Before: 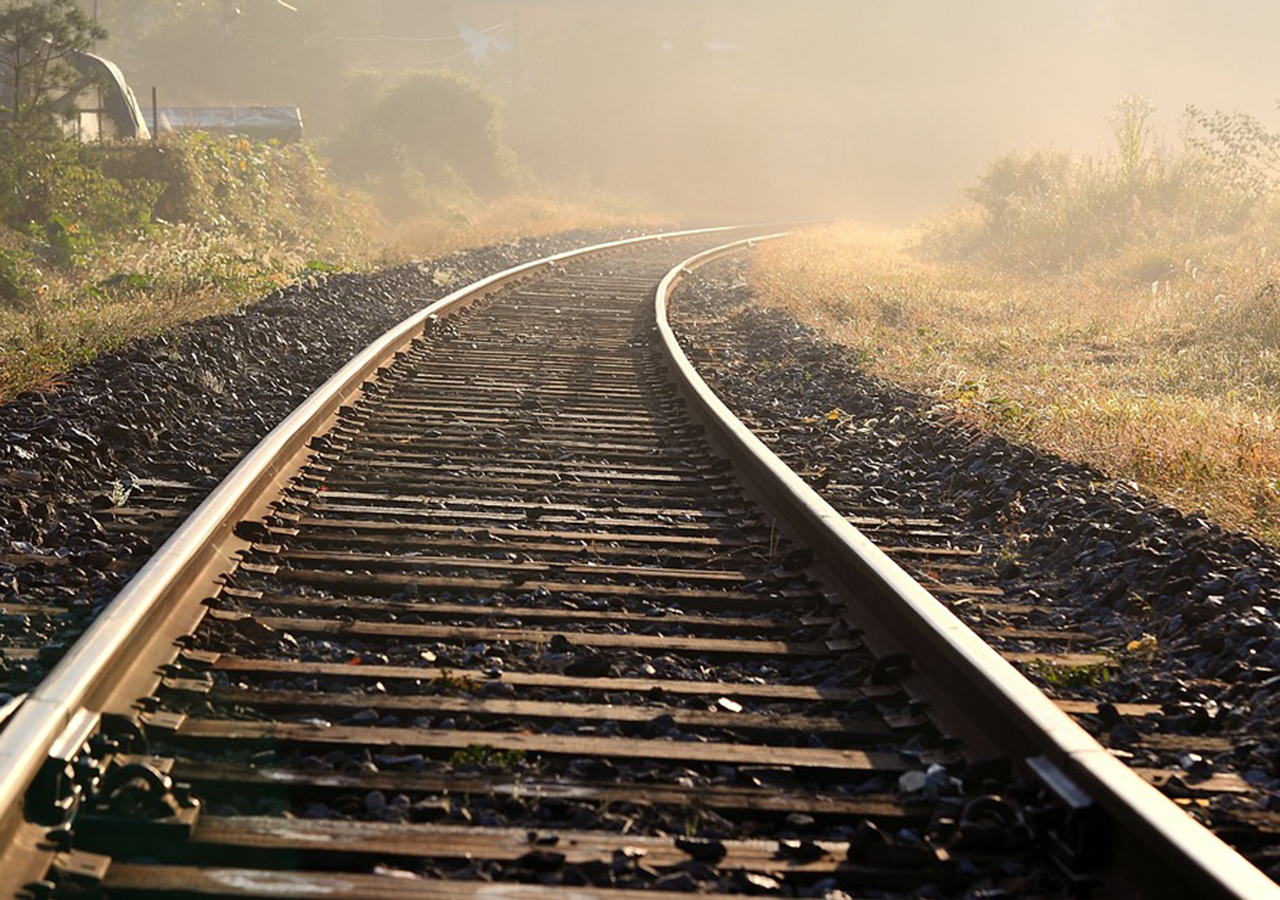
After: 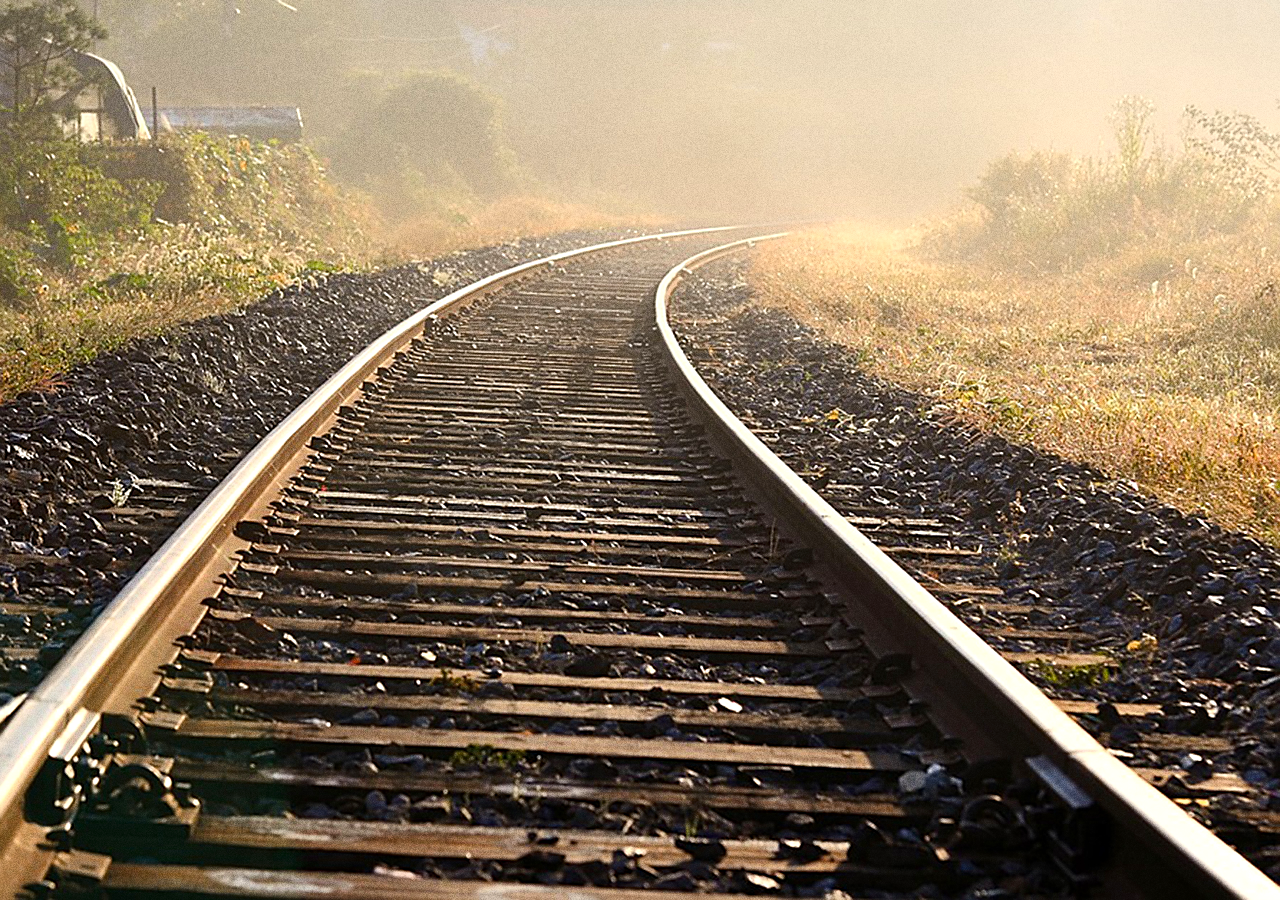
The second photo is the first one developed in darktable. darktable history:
color balance rgb: linear chroma grading › shadows 19.44%, linear chroma grading › highlights 3.42%, linear chroma grading › mid-tones 10.16%
sharpen: on, module defaults
exposure: exposure 0.2 EV, compensate highlight preservation false
grain: coarseness 0.09 ISO, strength 40%
